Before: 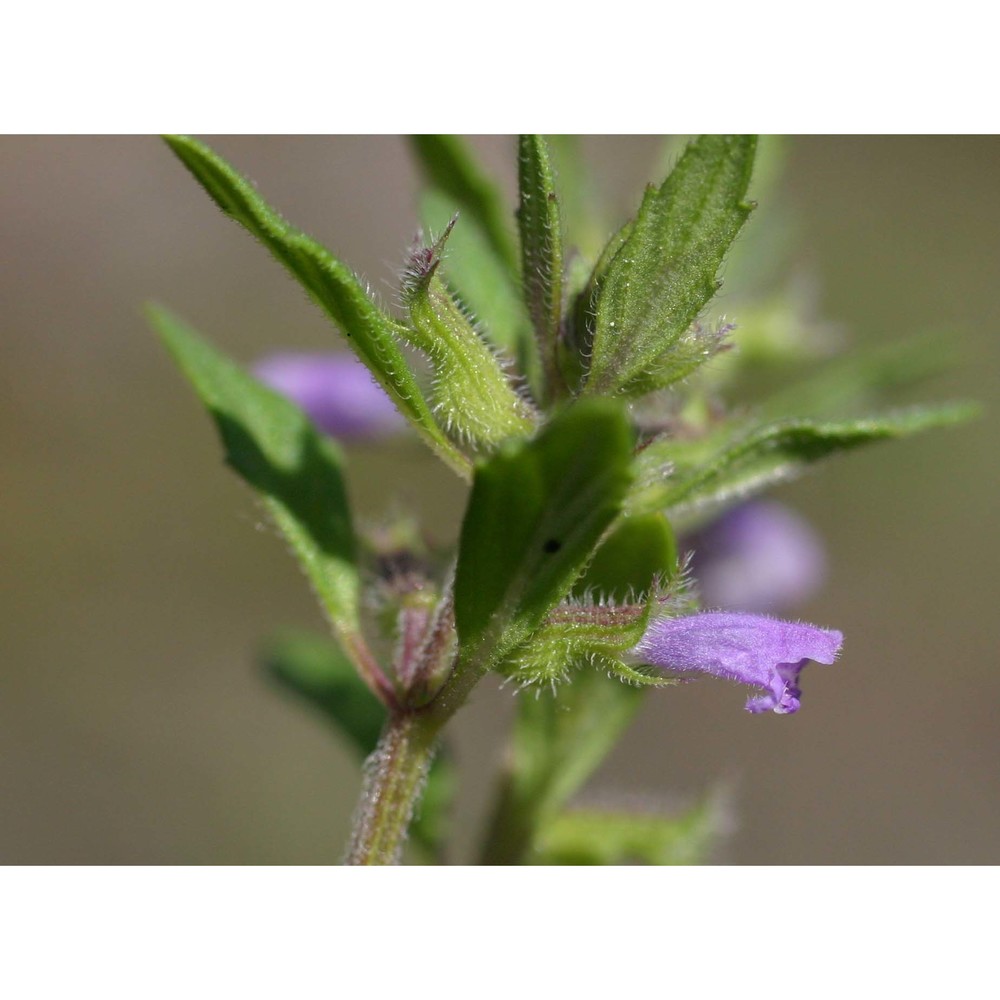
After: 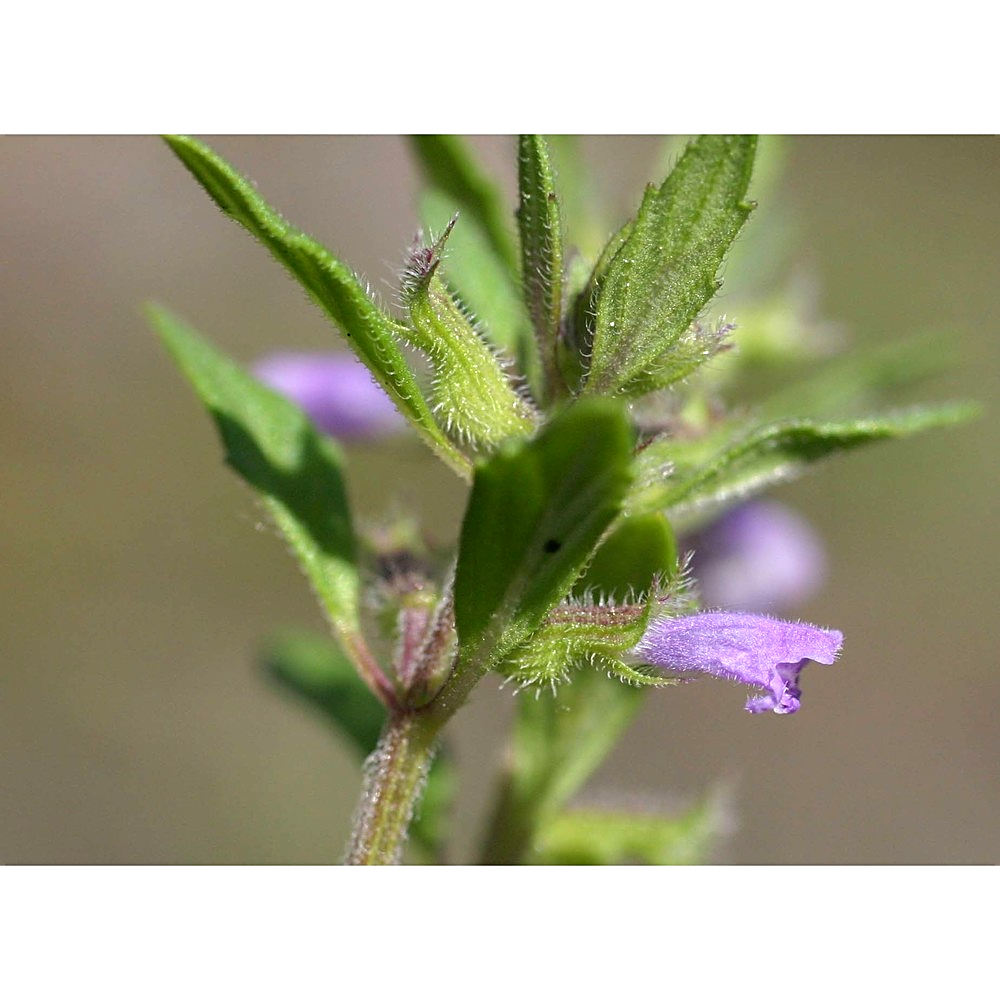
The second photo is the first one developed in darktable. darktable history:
sharpen: on, module defaults
exposure: black level correction 0.001, exposure 0.498 EV, compensate exposure bias true, compensate highlight preservation false
